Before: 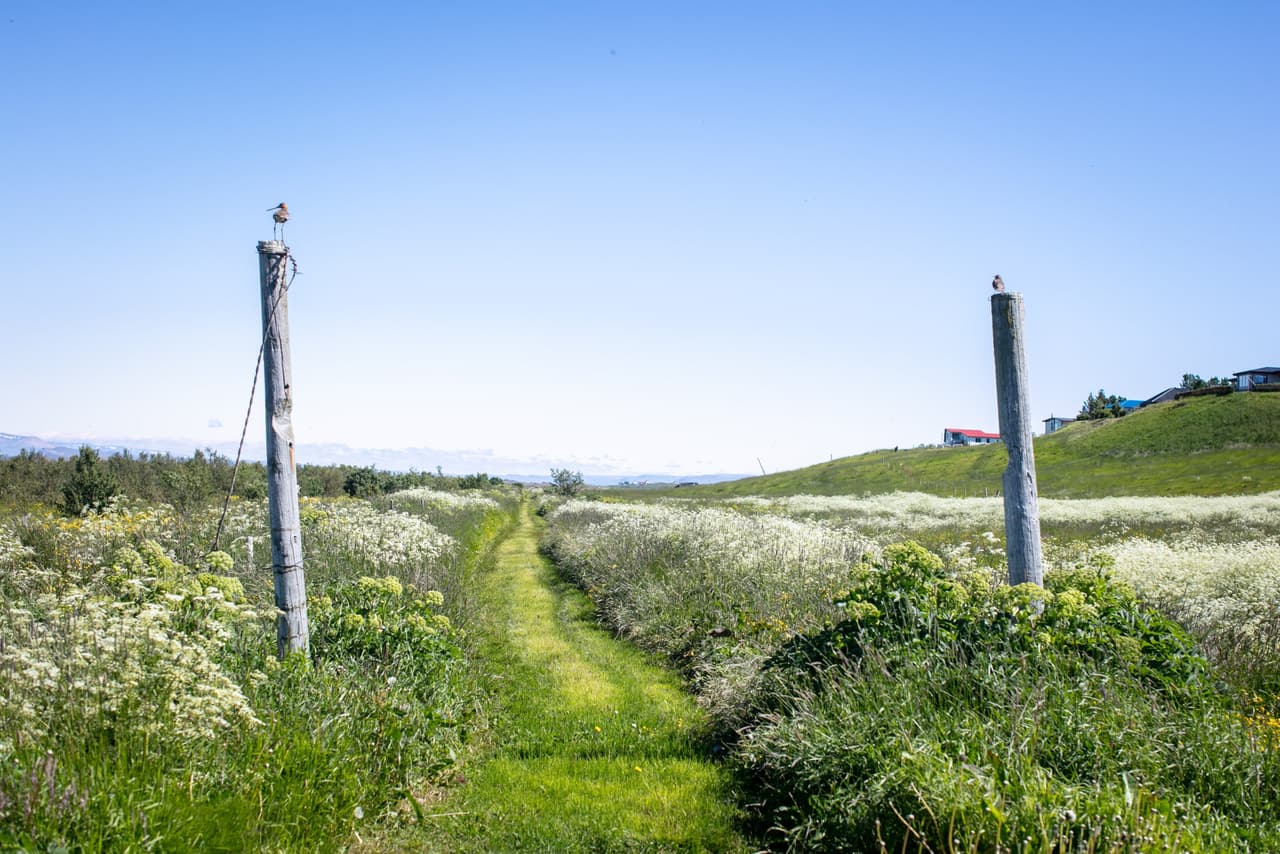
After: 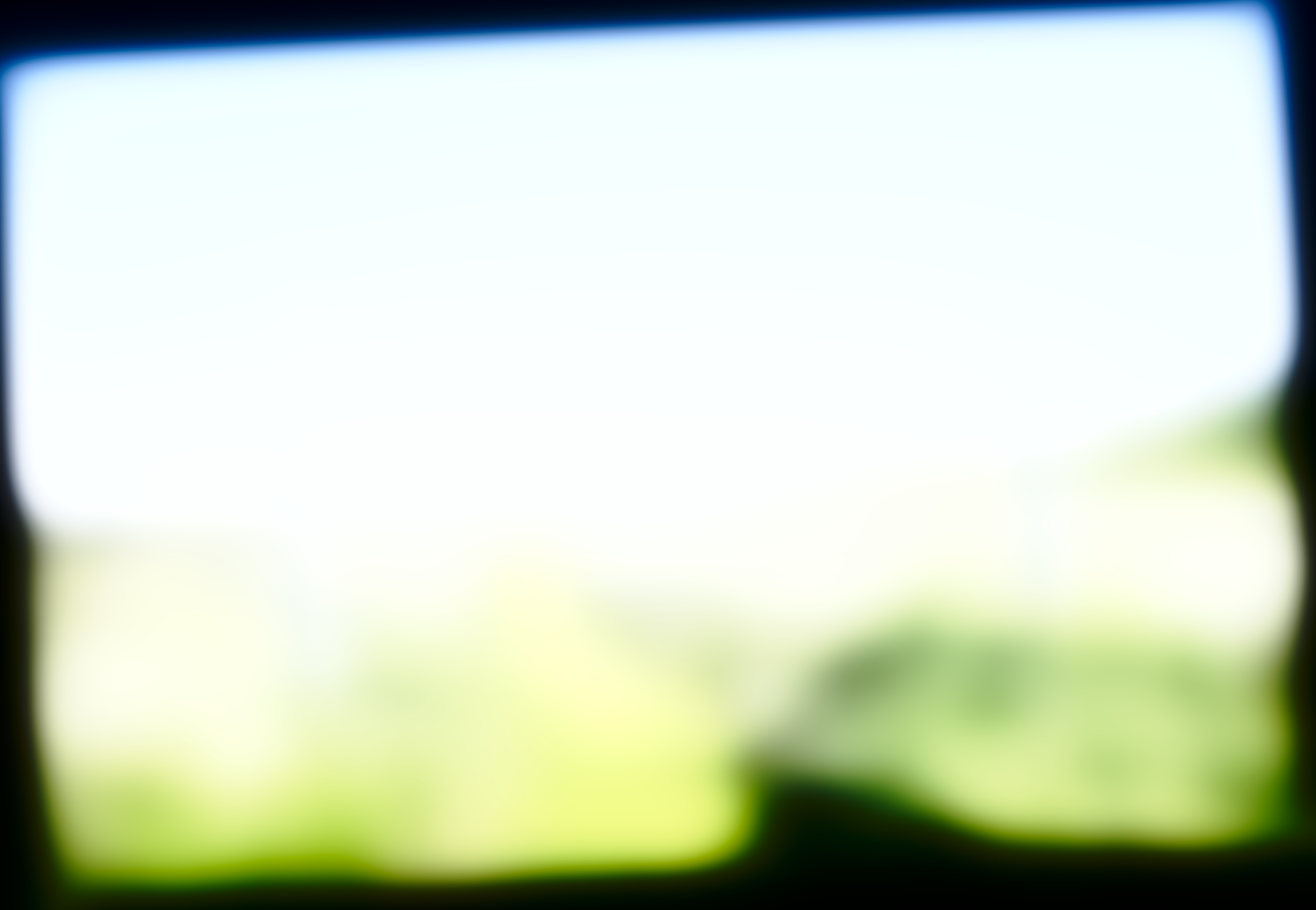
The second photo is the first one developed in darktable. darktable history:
sharpen: amount 0.2
lowpass: radius 31.92, contrast 1.72, brightness -0.98, saturation 0.94
exposure: black level correction 0, exposure 1.675 EV, compensate exposure bias true, compensate highlight preservation false
rotate and perspective: rotation -2.56°, automatic cropping off
base curve: curves: ch0 [(0, 0) (0.028, 0.03) (0.121, 0.232) (0.46, 0.748) (0.859, 0.968) (1, 1)], preserve colors none
fill light: on, module defaults
white balance: red 0.983, blue 1.036
tone equalizer: on, module defaults
